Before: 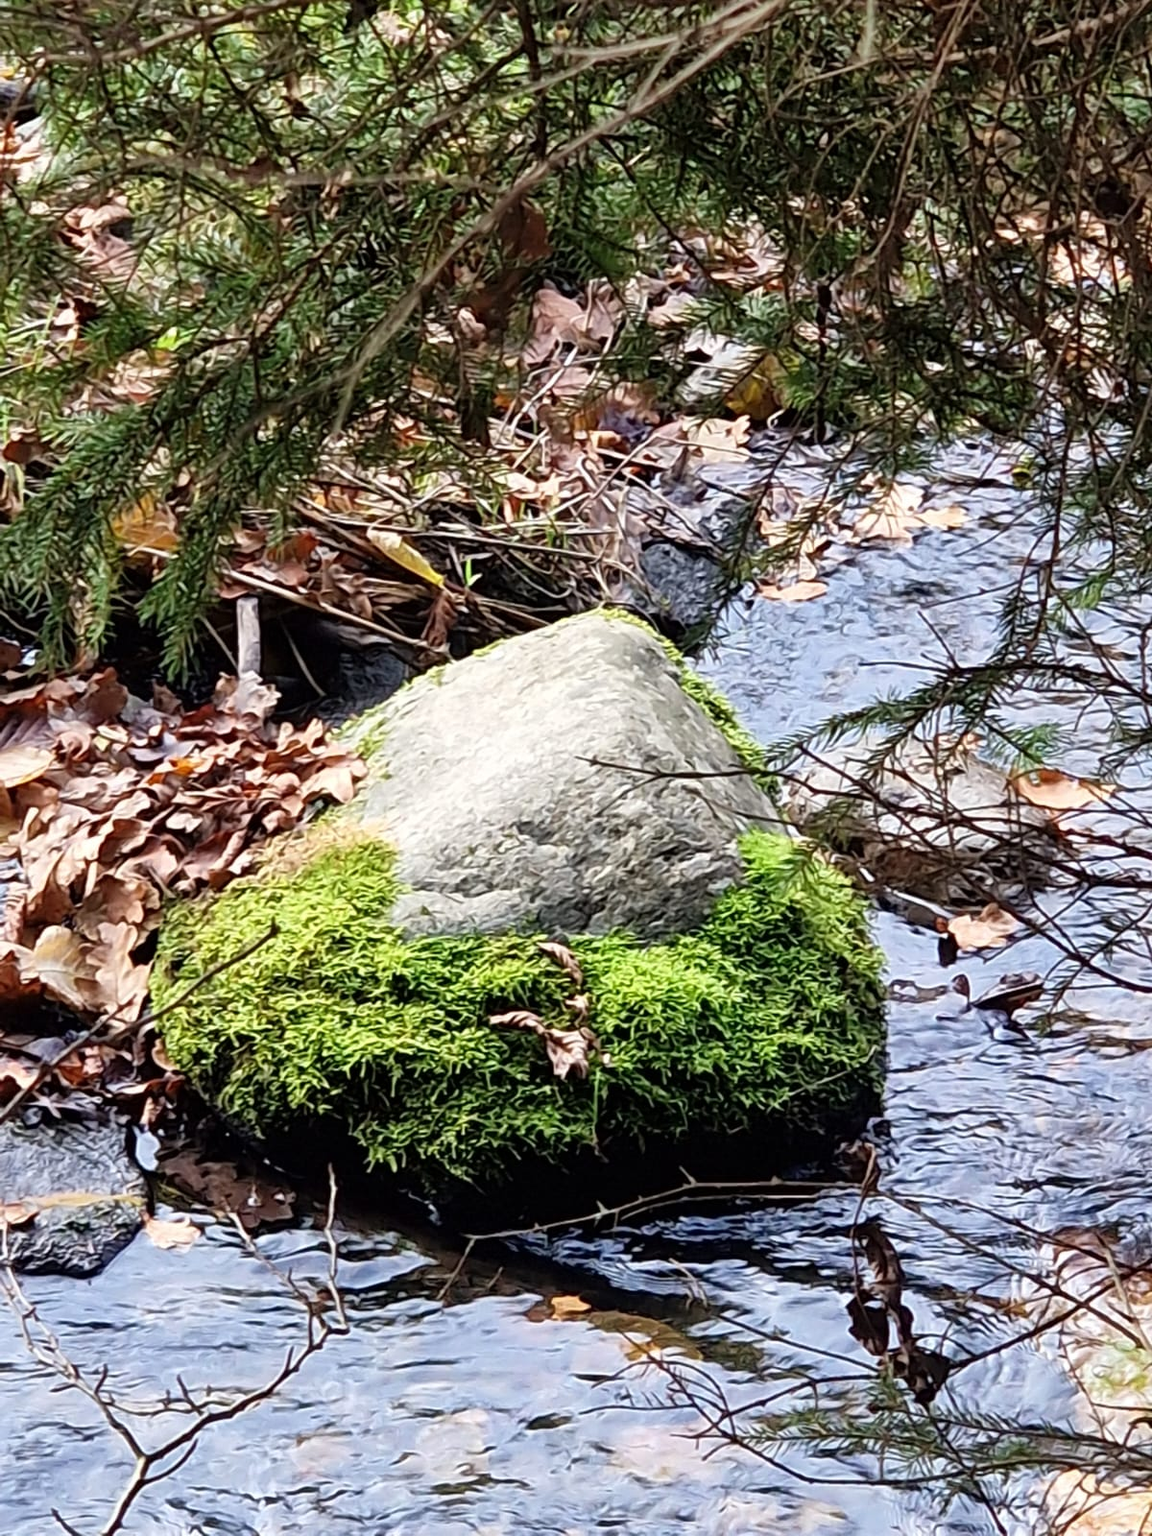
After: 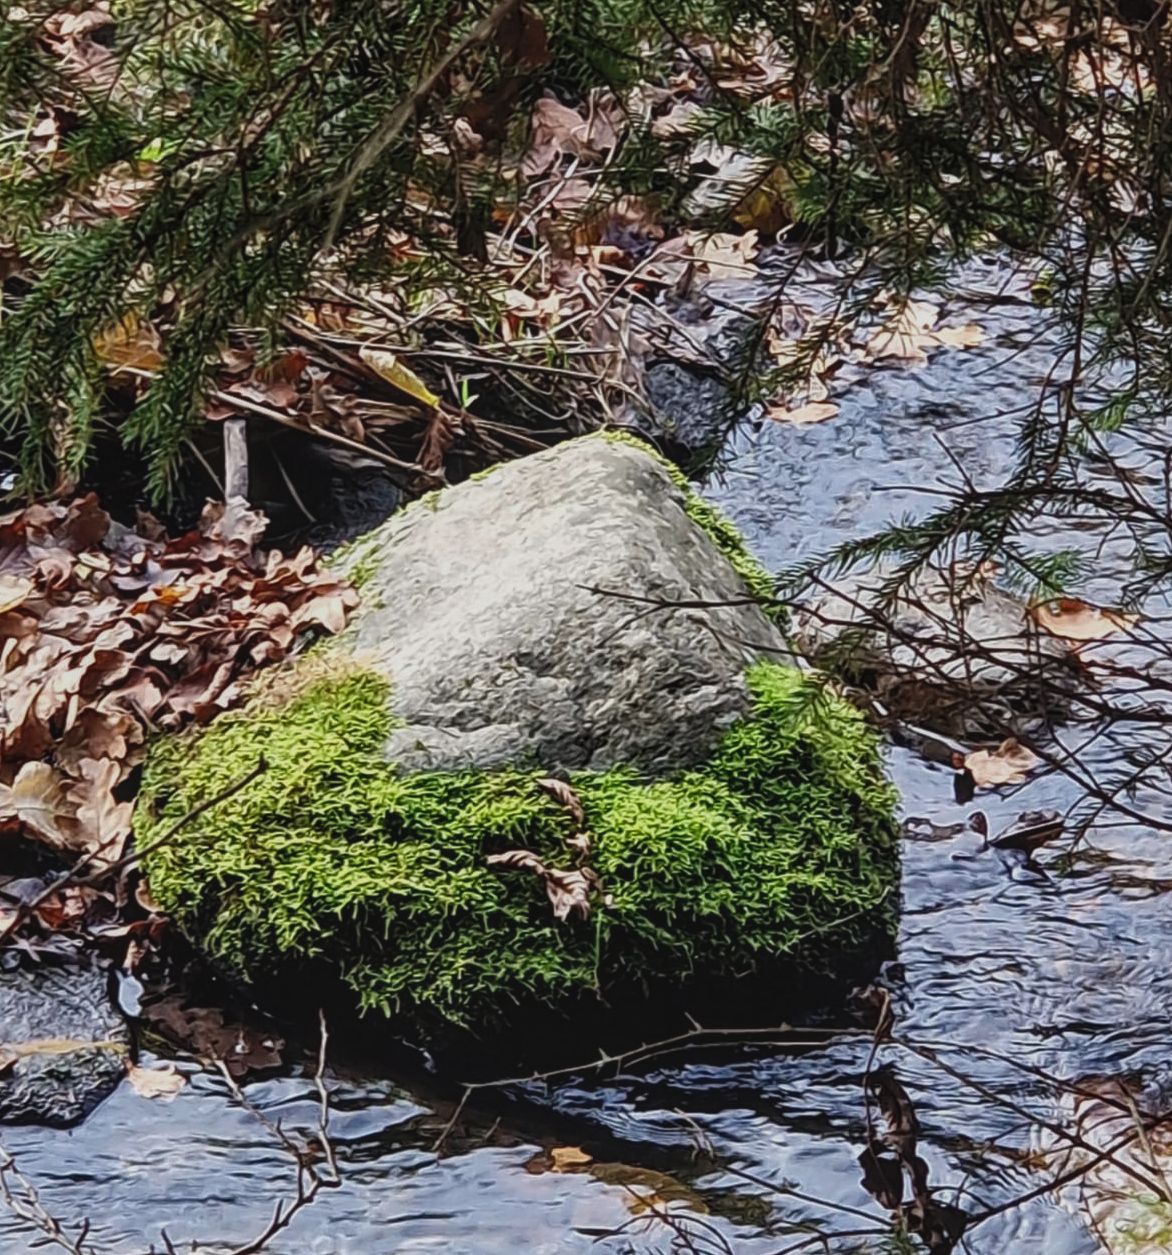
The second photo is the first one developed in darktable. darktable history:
crop and rotate: left 1.965%, top 12.743%, right 0.292%, bottom 8.779%
exposure: black level correction -0.015, exposure -0.499 EV, compensate highlight preservation false
contrast brightness saturation: brightness -0.089
local contrast: highlights 98%, shadows 89%, detail 160%, midtone range 0.2
